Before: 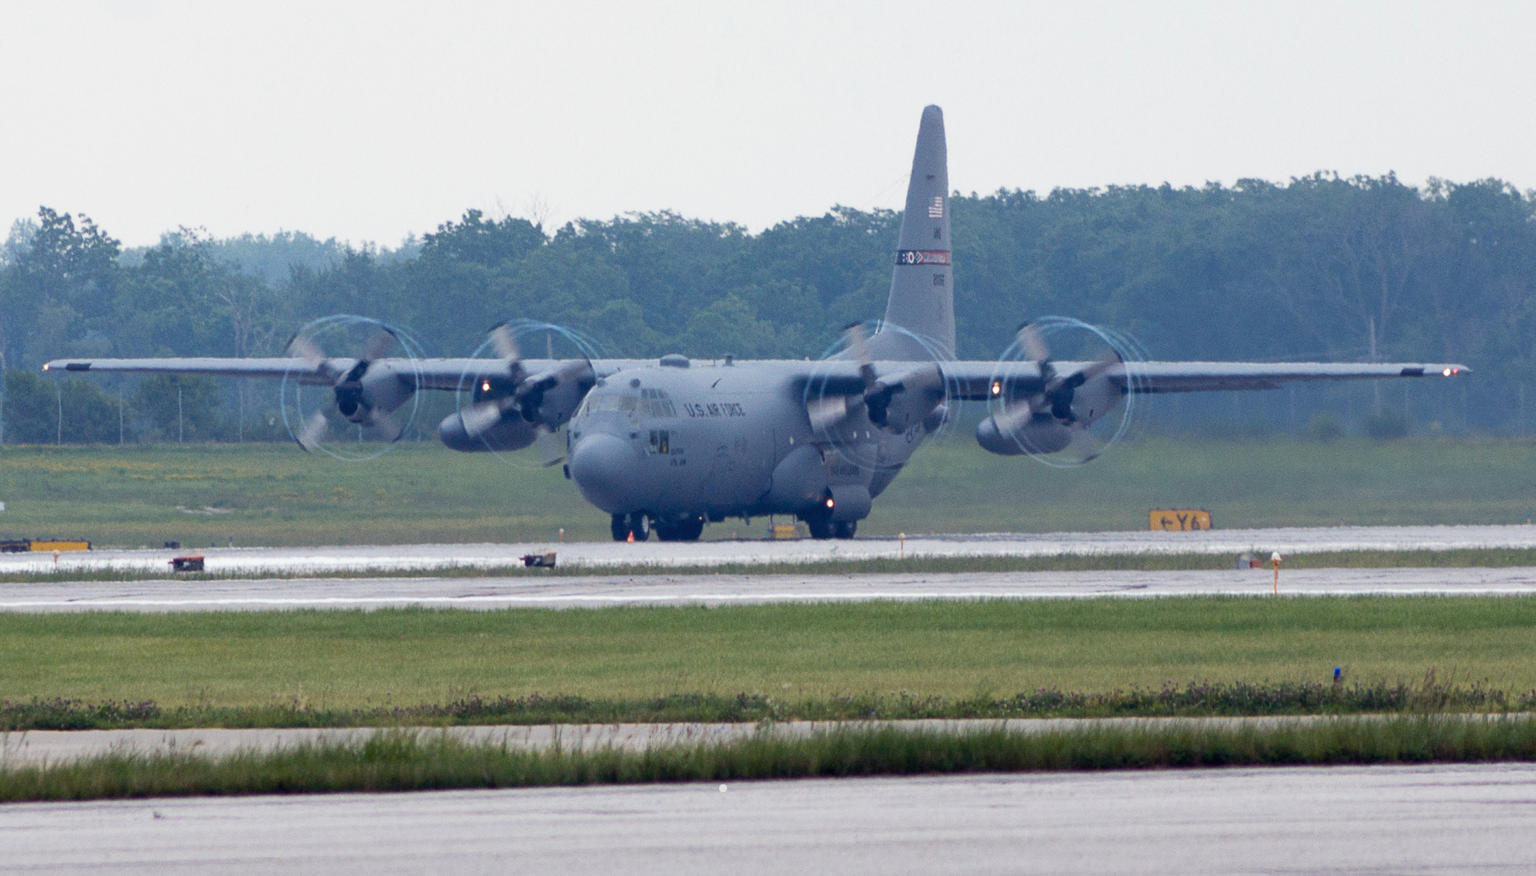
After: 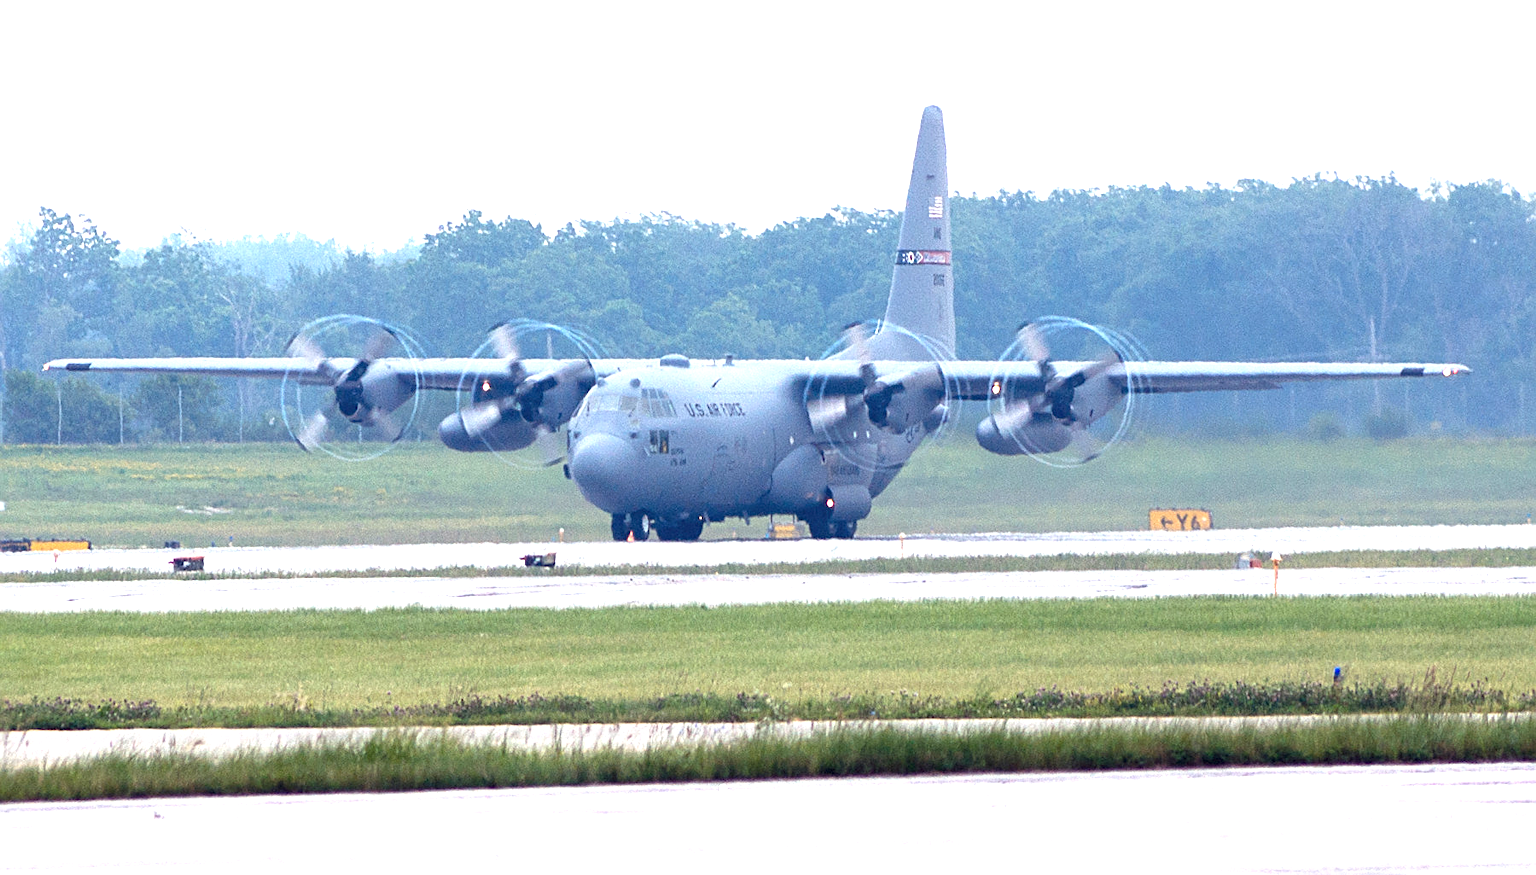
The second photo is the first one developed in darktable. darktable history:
exposure: black level correction 0, exposure 1.3 EV, compensate highlight preservation false
sharpen: on, module defaults
